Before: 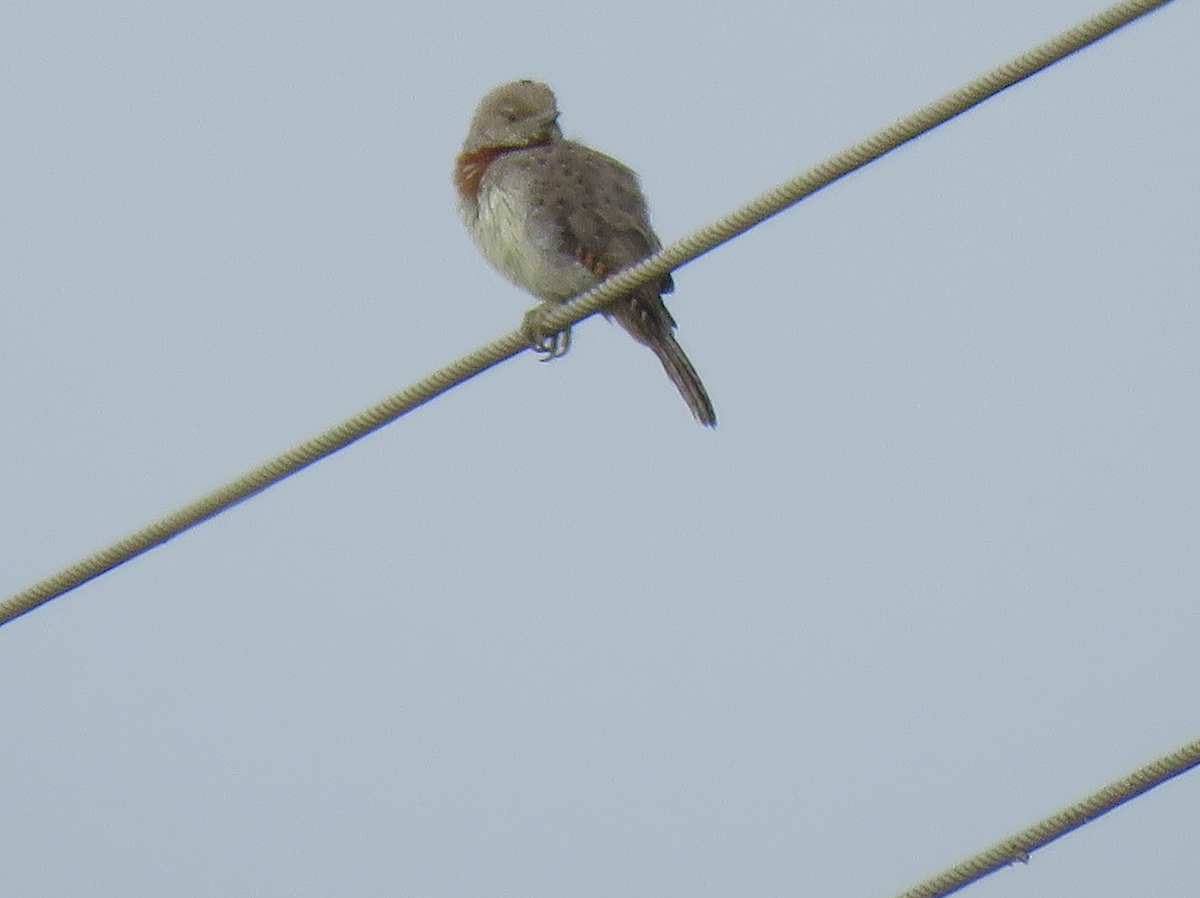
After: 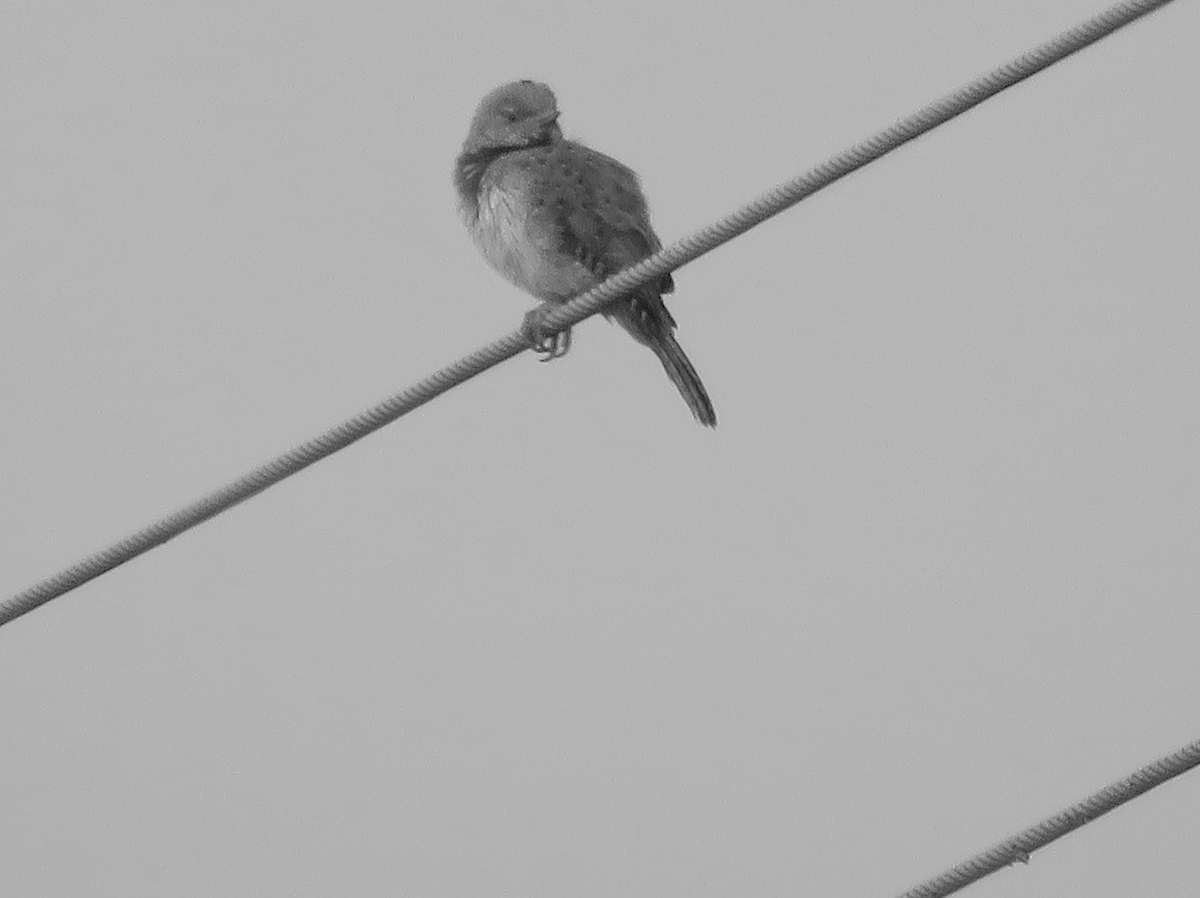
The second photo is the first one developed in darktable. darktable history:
white balance: red 0.926, green 1.003, blue 1.133
monochrome: a 32, b 64, size 2.3
